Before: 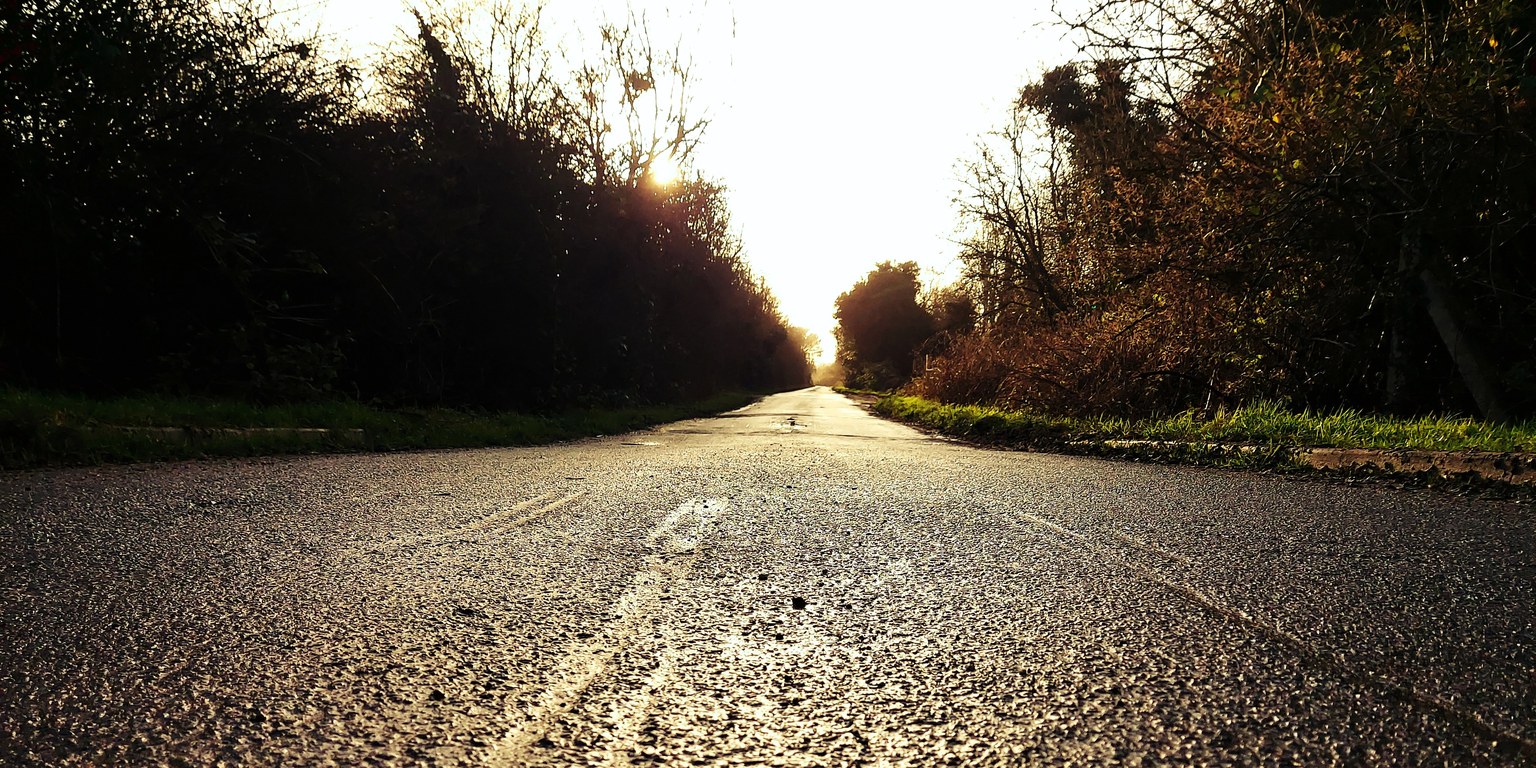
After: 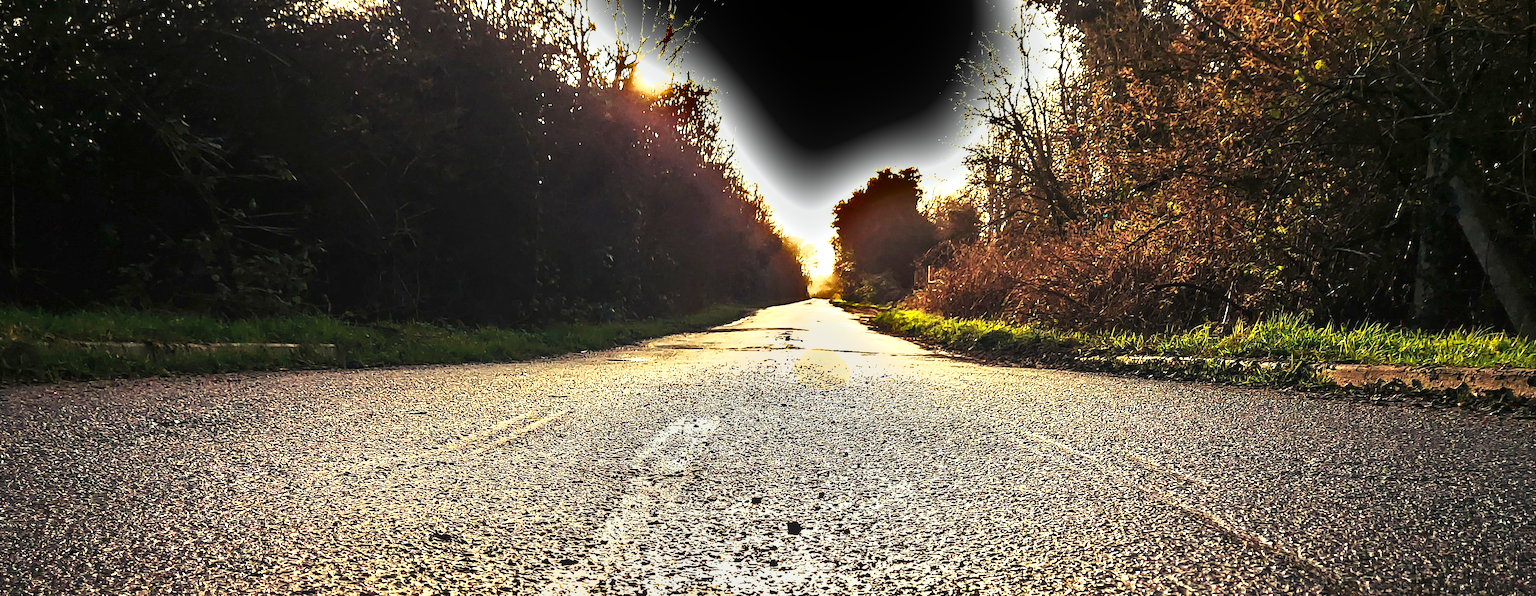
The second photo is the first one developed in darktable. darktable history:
exposure: exposure 1.206 EV, compensate highlight preservation false
crop and rotate: left 3.007%, top 13.442%, right 2.153%, bottom 12.842%
local contrast: detail 110%
shadows and highlights: shadows 20.74, highlights -81.24, soften with gaussian
